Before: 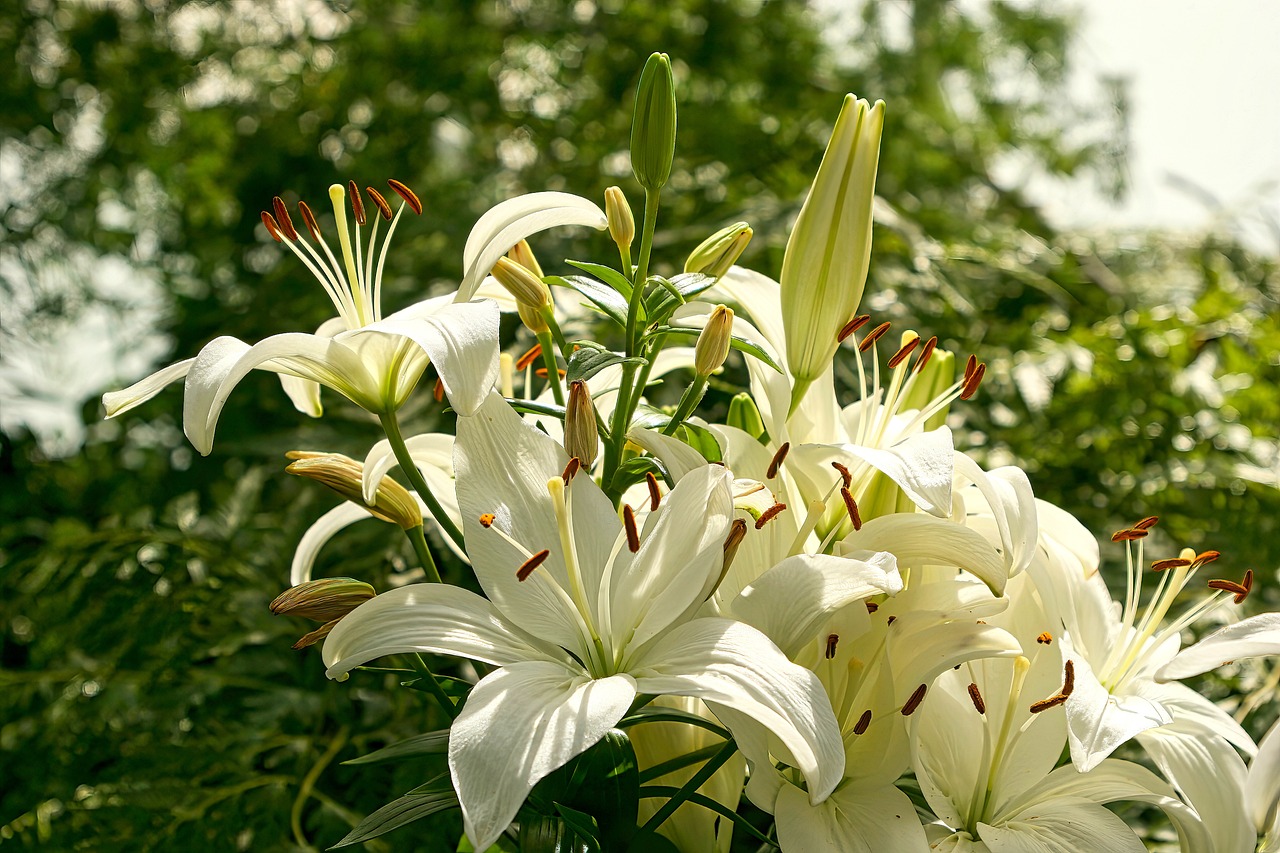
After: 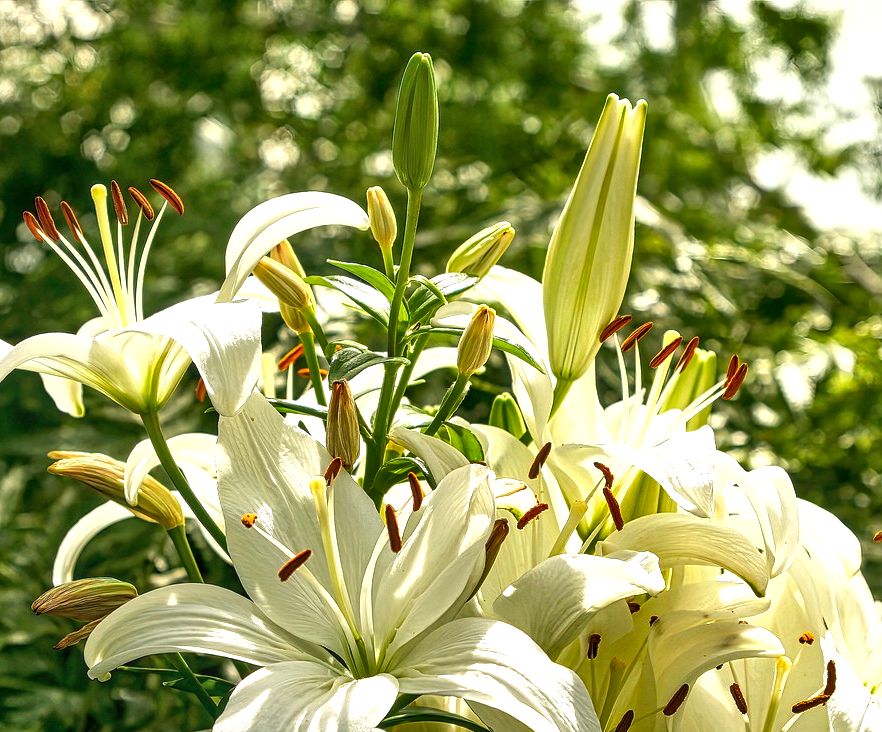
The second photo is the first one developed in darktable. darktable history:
local contrast: on, module defaults
crop: left 18.653%, right 12.428%, bottom 14.071%
exposure: exposure 0.602 EV, compensate highlight preservation false
shadows and highlights: soften with gaussian
